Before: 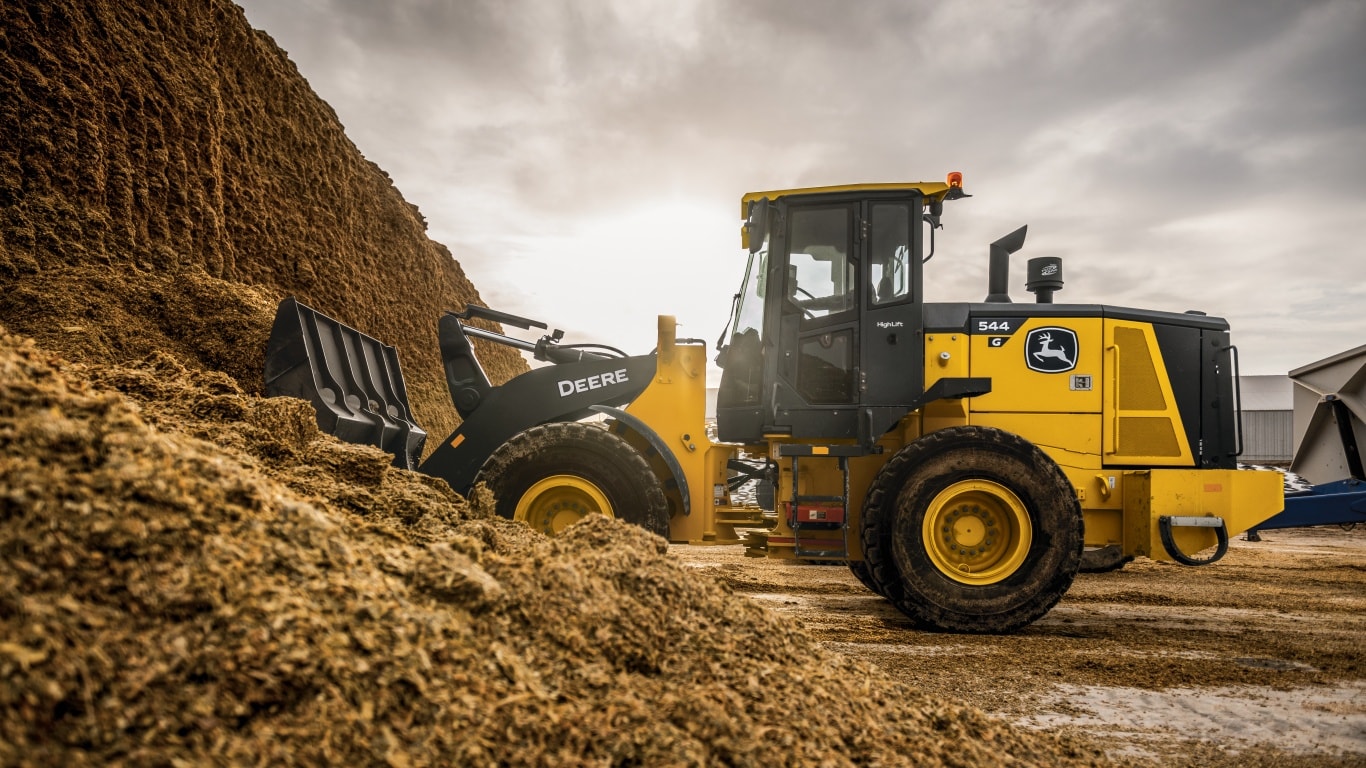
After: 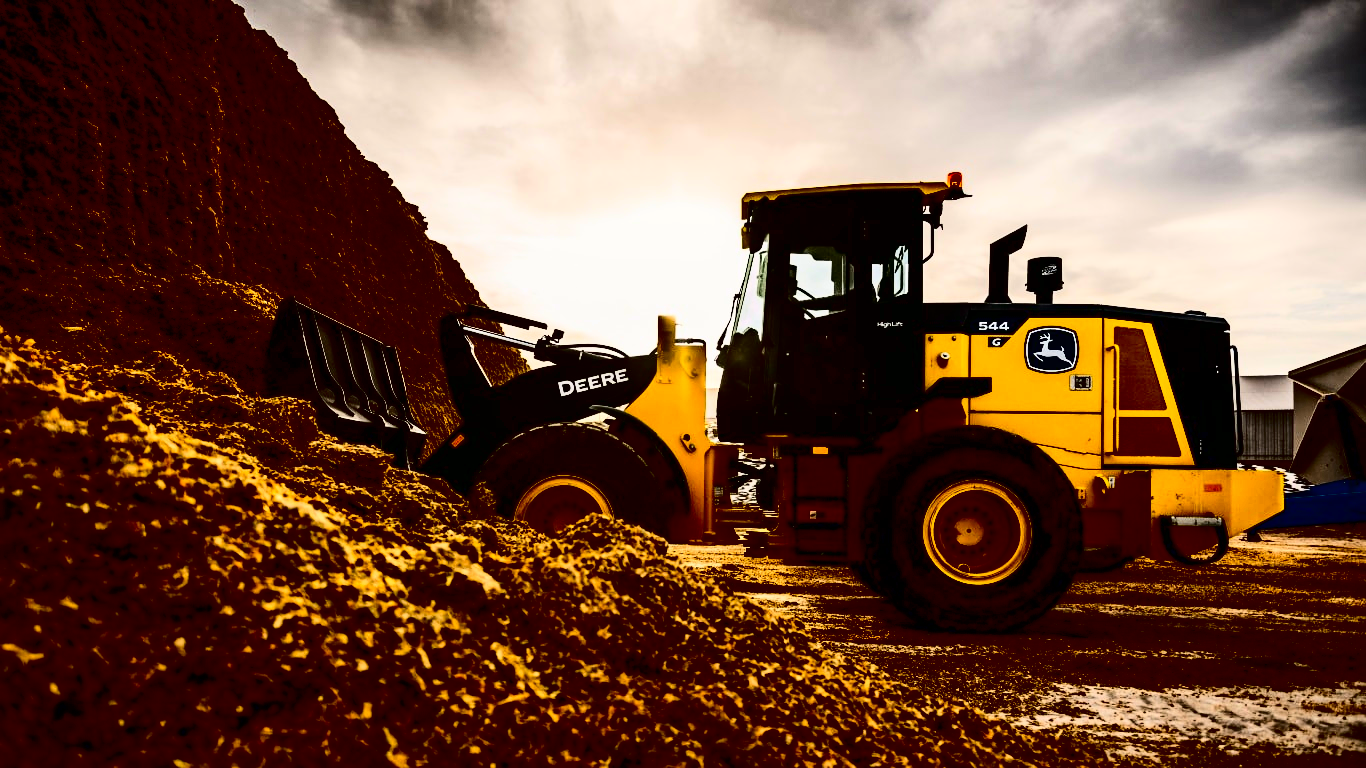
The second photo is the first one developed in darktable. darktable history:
contrast brightness saturation: contrast 0.77, brightness -1, saturation 1
